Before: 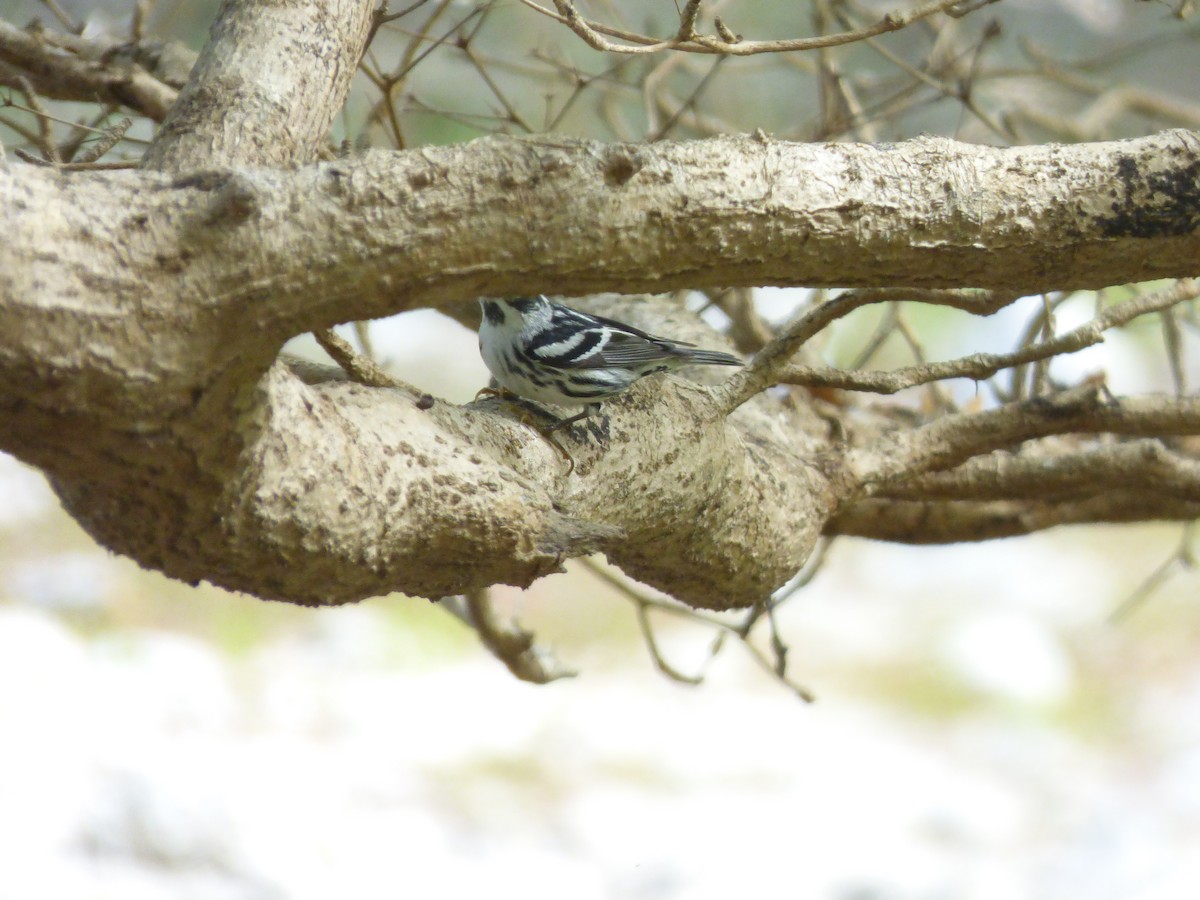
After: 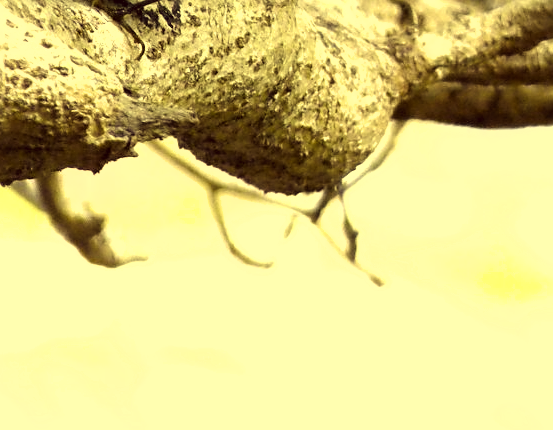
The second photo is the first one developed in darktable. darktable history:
color correction: highlights a* -0.426, highlights b* 39.87, shadows a* 9.87, shadows b* -0.577
crop: left 35.774%, top 46.296%, right 18.074%, bottom 5.87%
sharpen: on, module defaults
filmic rgb: black relative exposure -8.19 EV, white relative exposure 2.24 EV, hardness 7.12, latitude 85.02%, contrast 1.711, highlights saturation mix -3.45%, shadows ↔ highlights balance -2.73%
